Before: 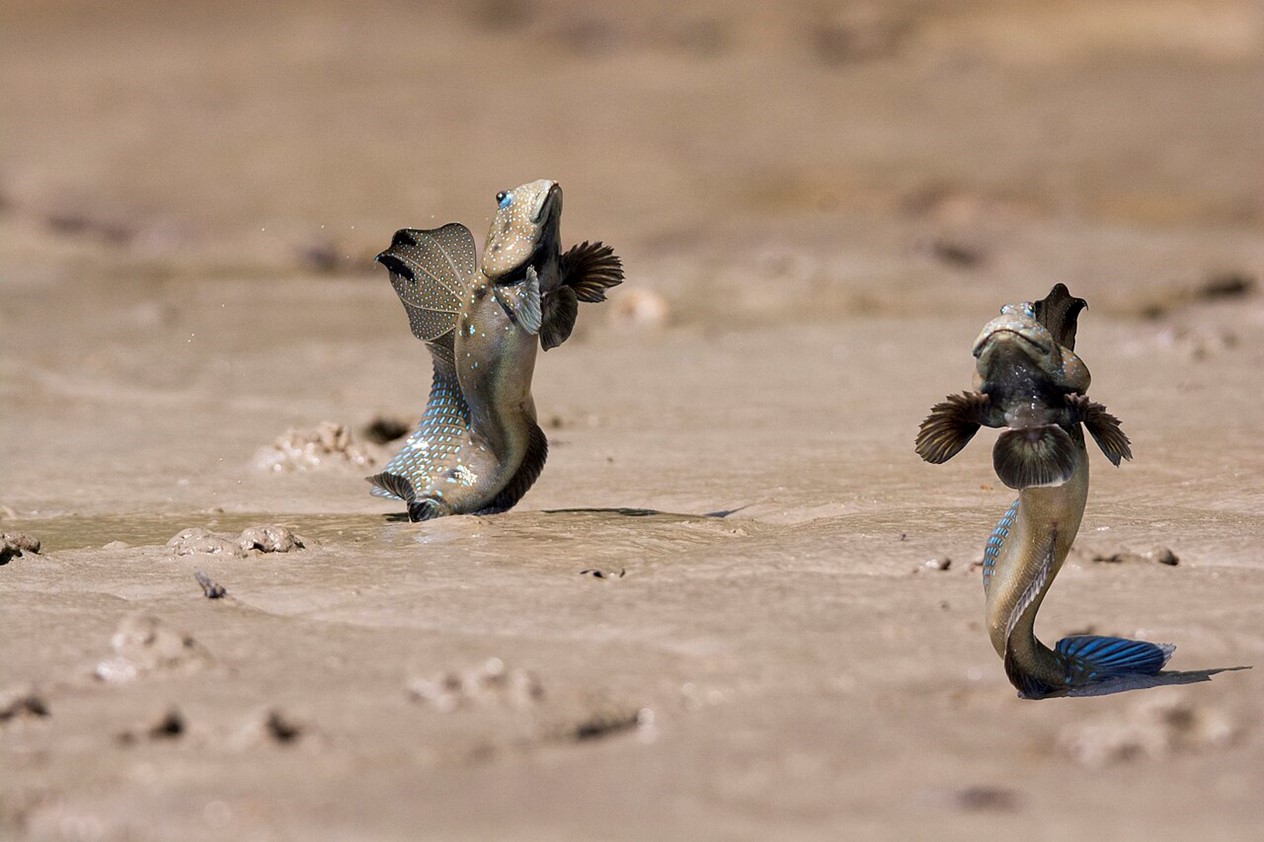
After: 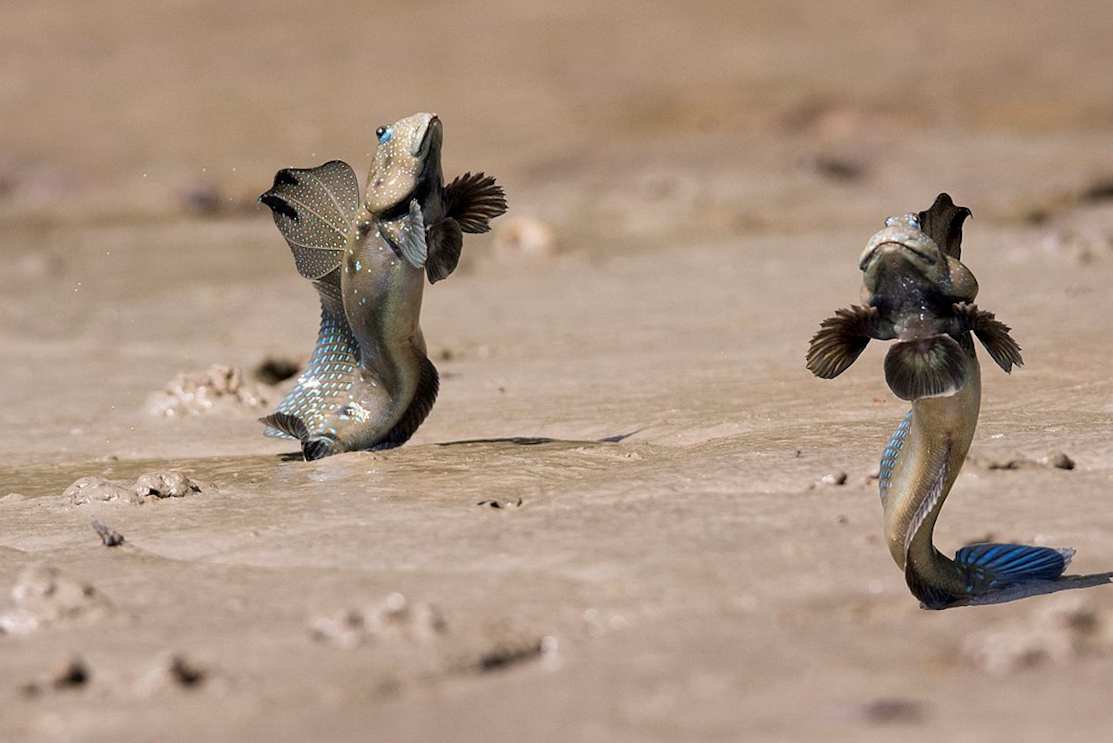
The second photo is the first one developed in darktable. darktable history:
crop and rotate: angle 2.61°, left 5.944%, top 5.718%
